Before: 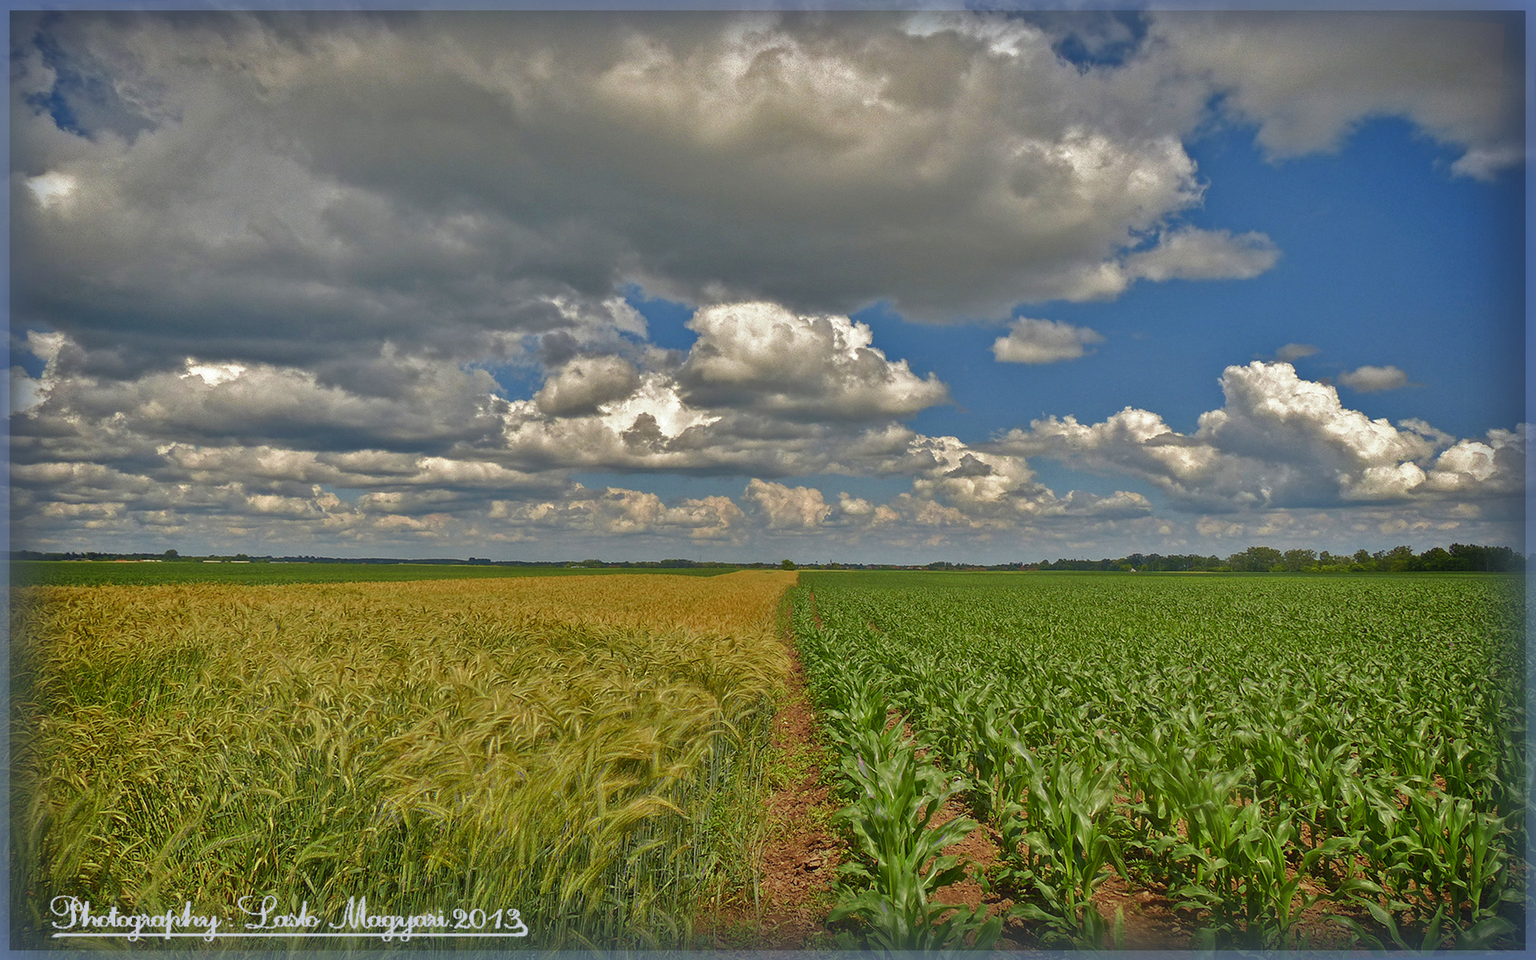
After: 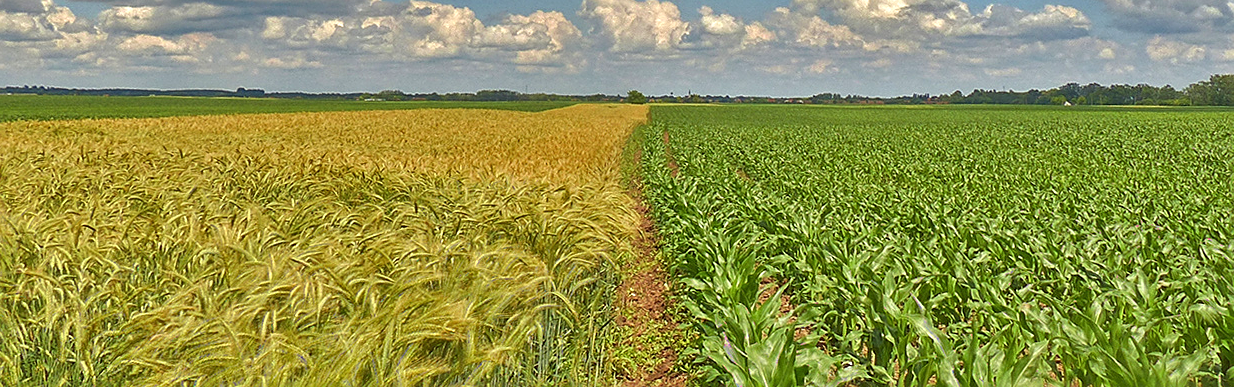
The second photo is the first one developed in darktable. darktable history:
exposure: black level correction 0, exposure 0.691 EV, compensate highlight preservation false
crop: left 18.21%, top 50.783%, right 17.508%, bottom 16.901%
sharpen: on, module defaults
